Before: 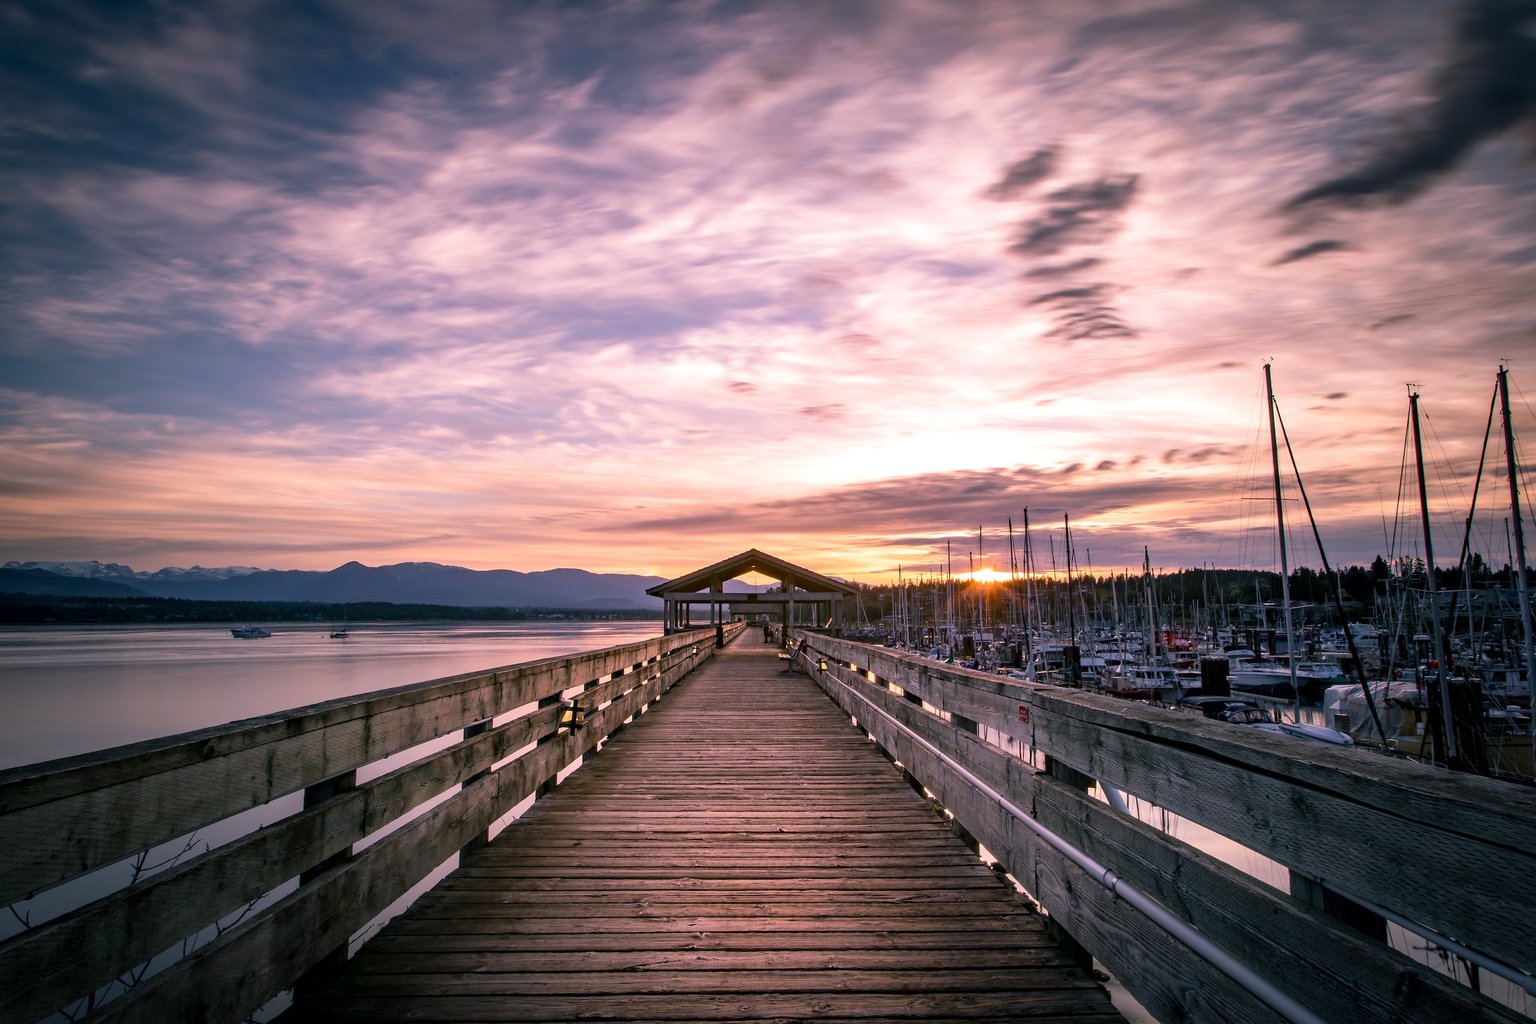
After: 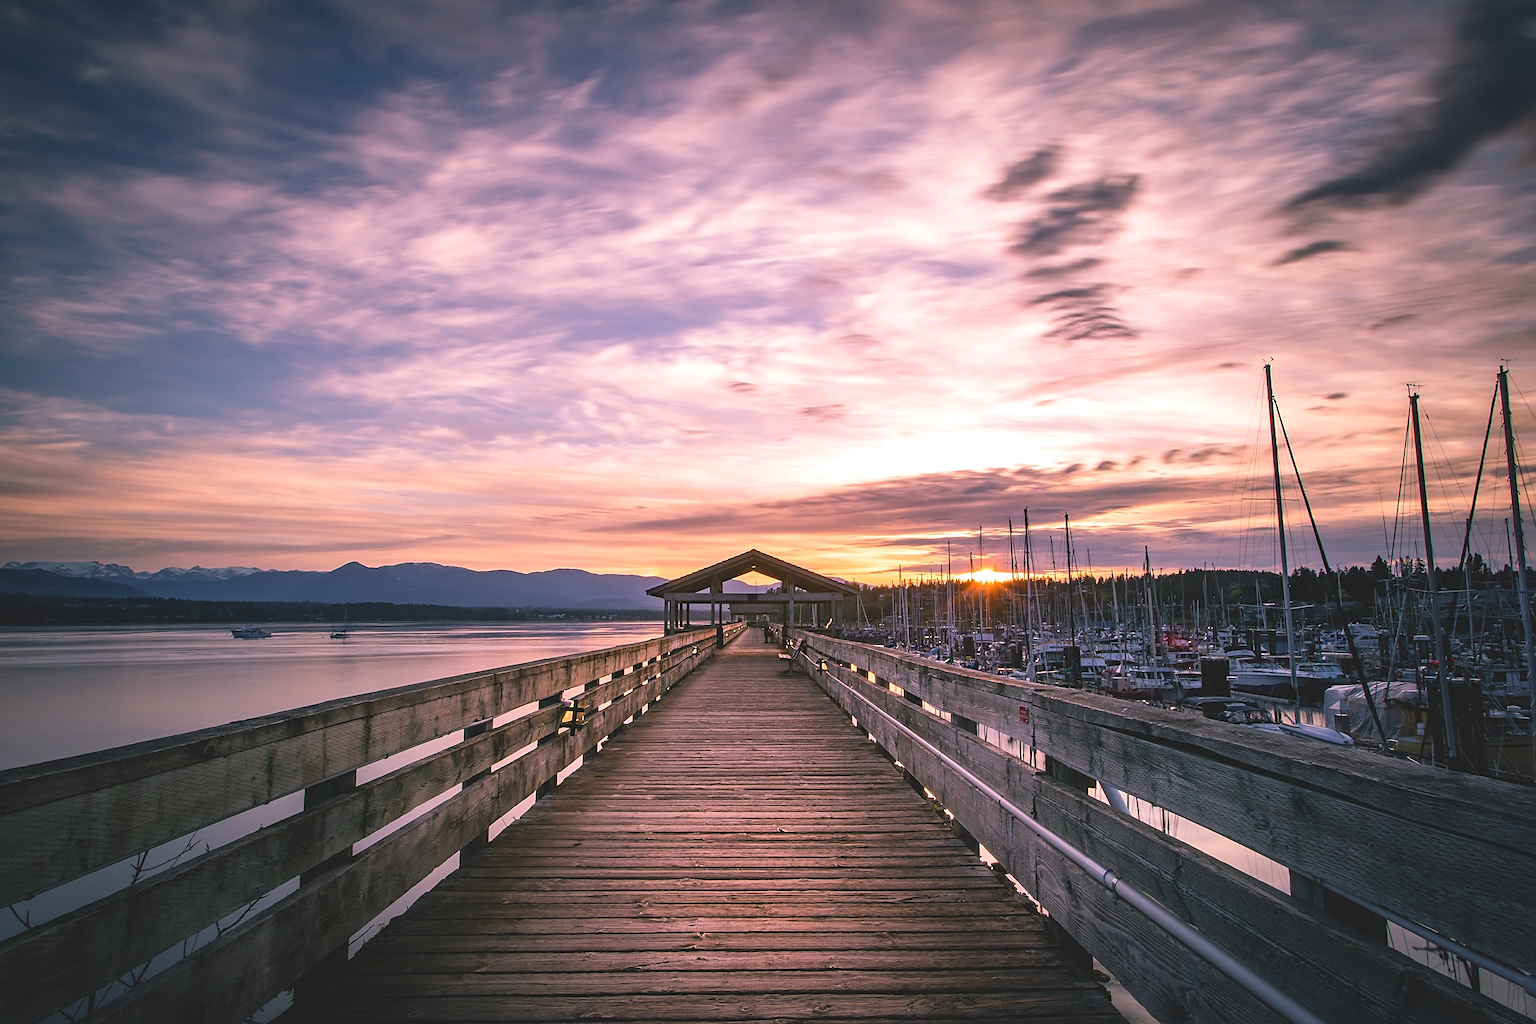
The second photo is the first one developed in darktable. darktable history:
white balance: red 1, blue 1
exposure: black level correction -0.015, compensate highlight preservation false
color balance rgb: perceptual saturation grading › global saturation 10%, global vibrance 10%
sharpen: on, module defaults
